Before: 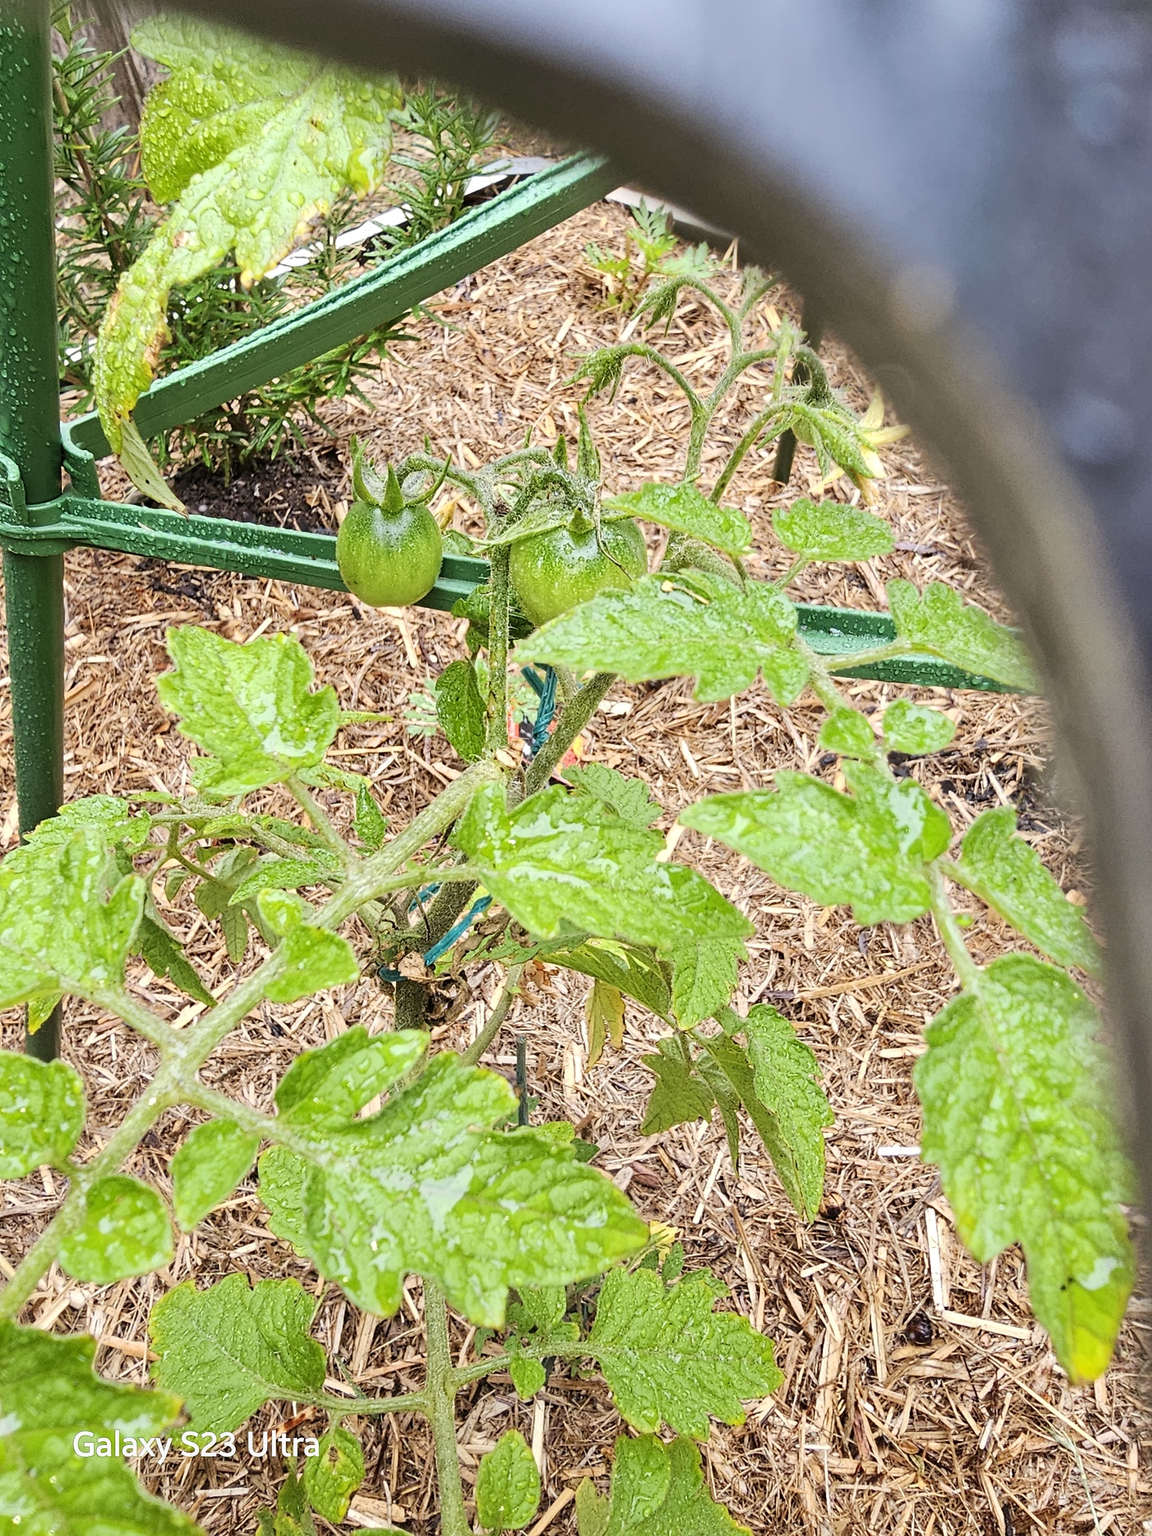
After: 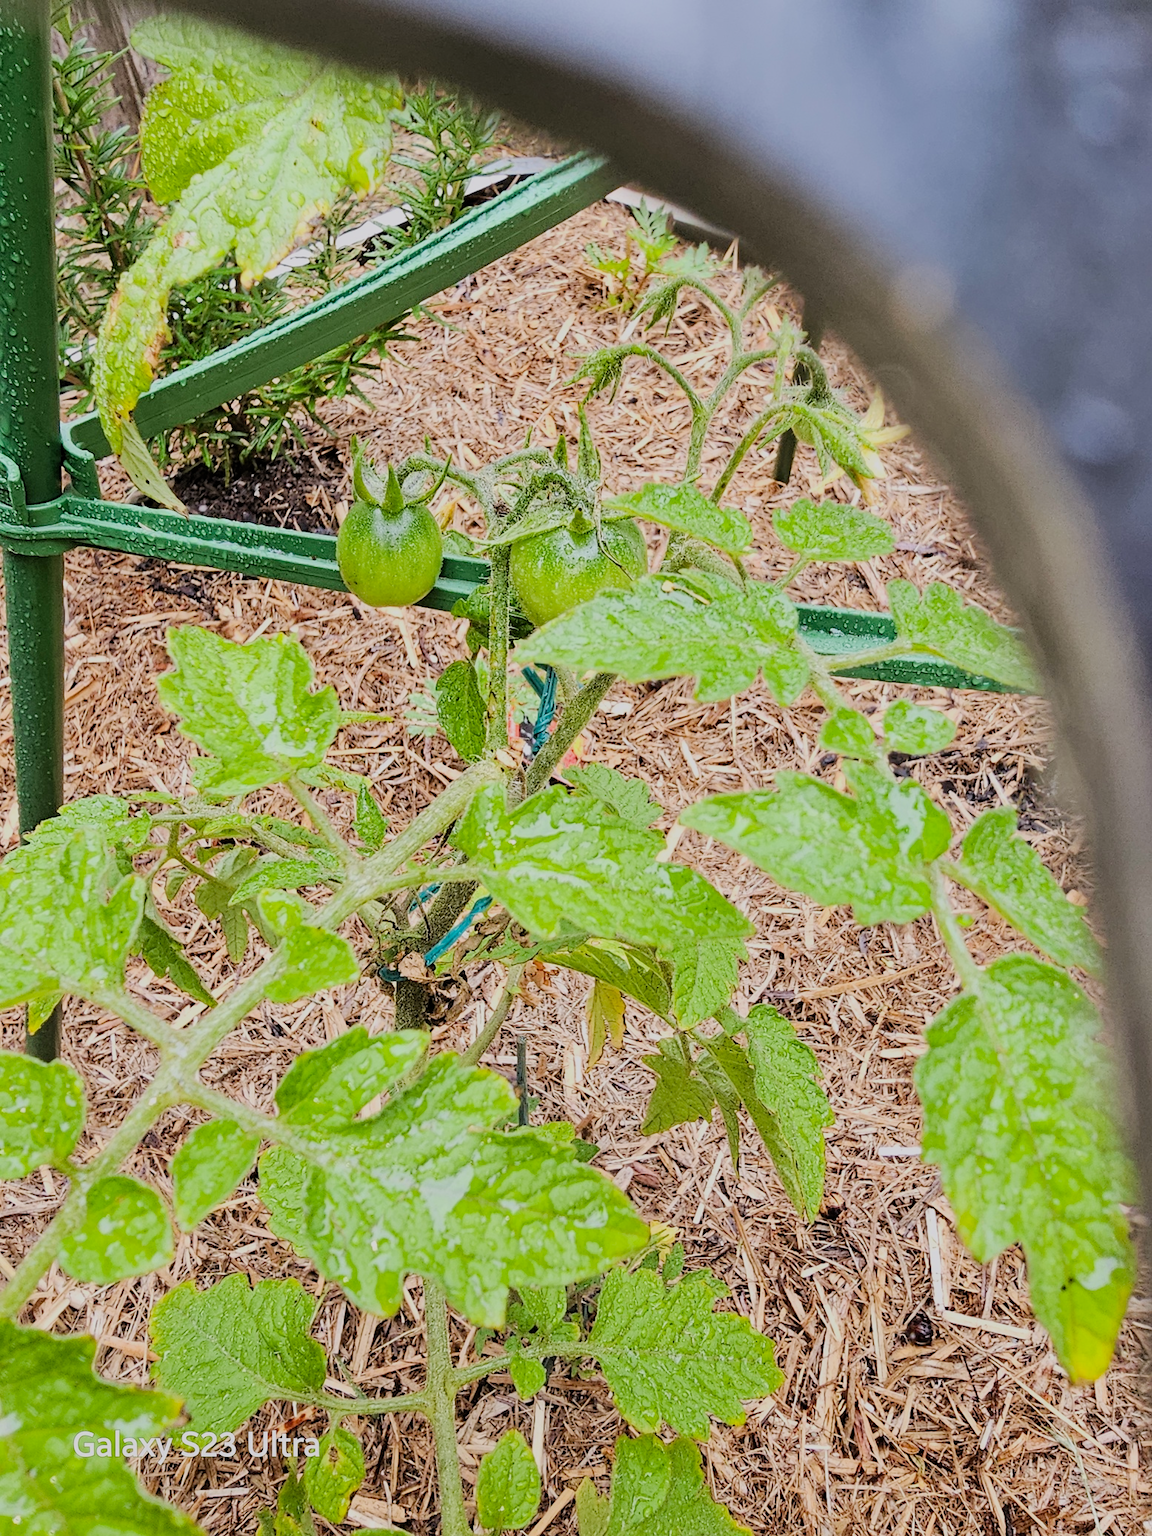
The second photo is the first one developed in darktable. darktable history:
white balance: red 1.004, blue 1.024
filmic rgb: black relative exposure -7.65 EV, white relative exposure 4.56 EV, hardness 3.61
